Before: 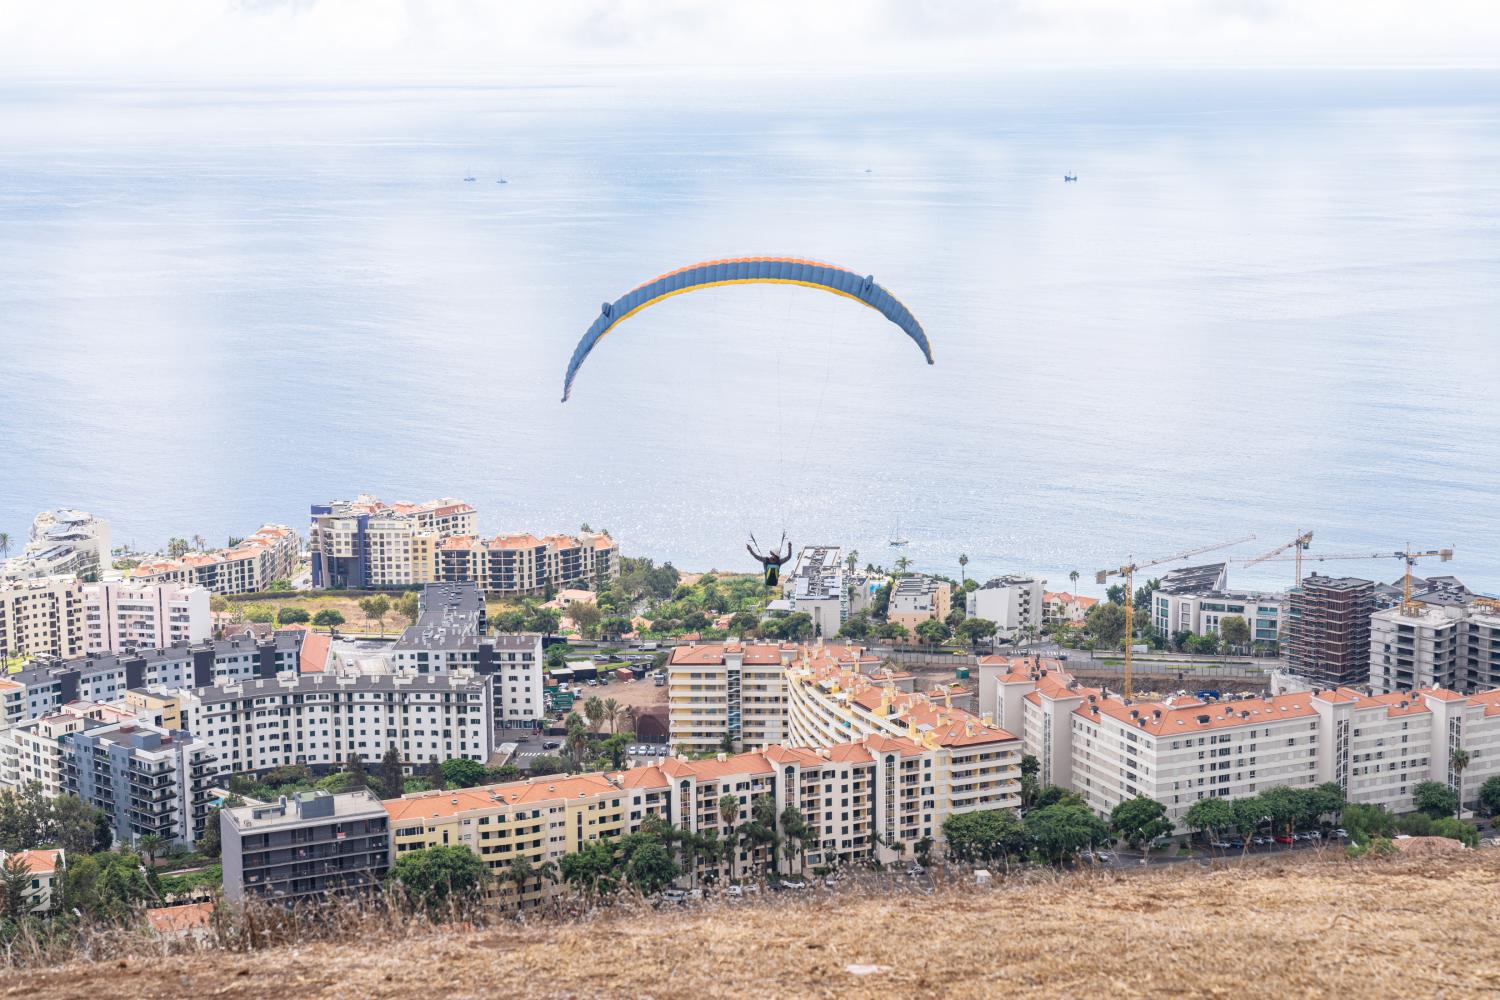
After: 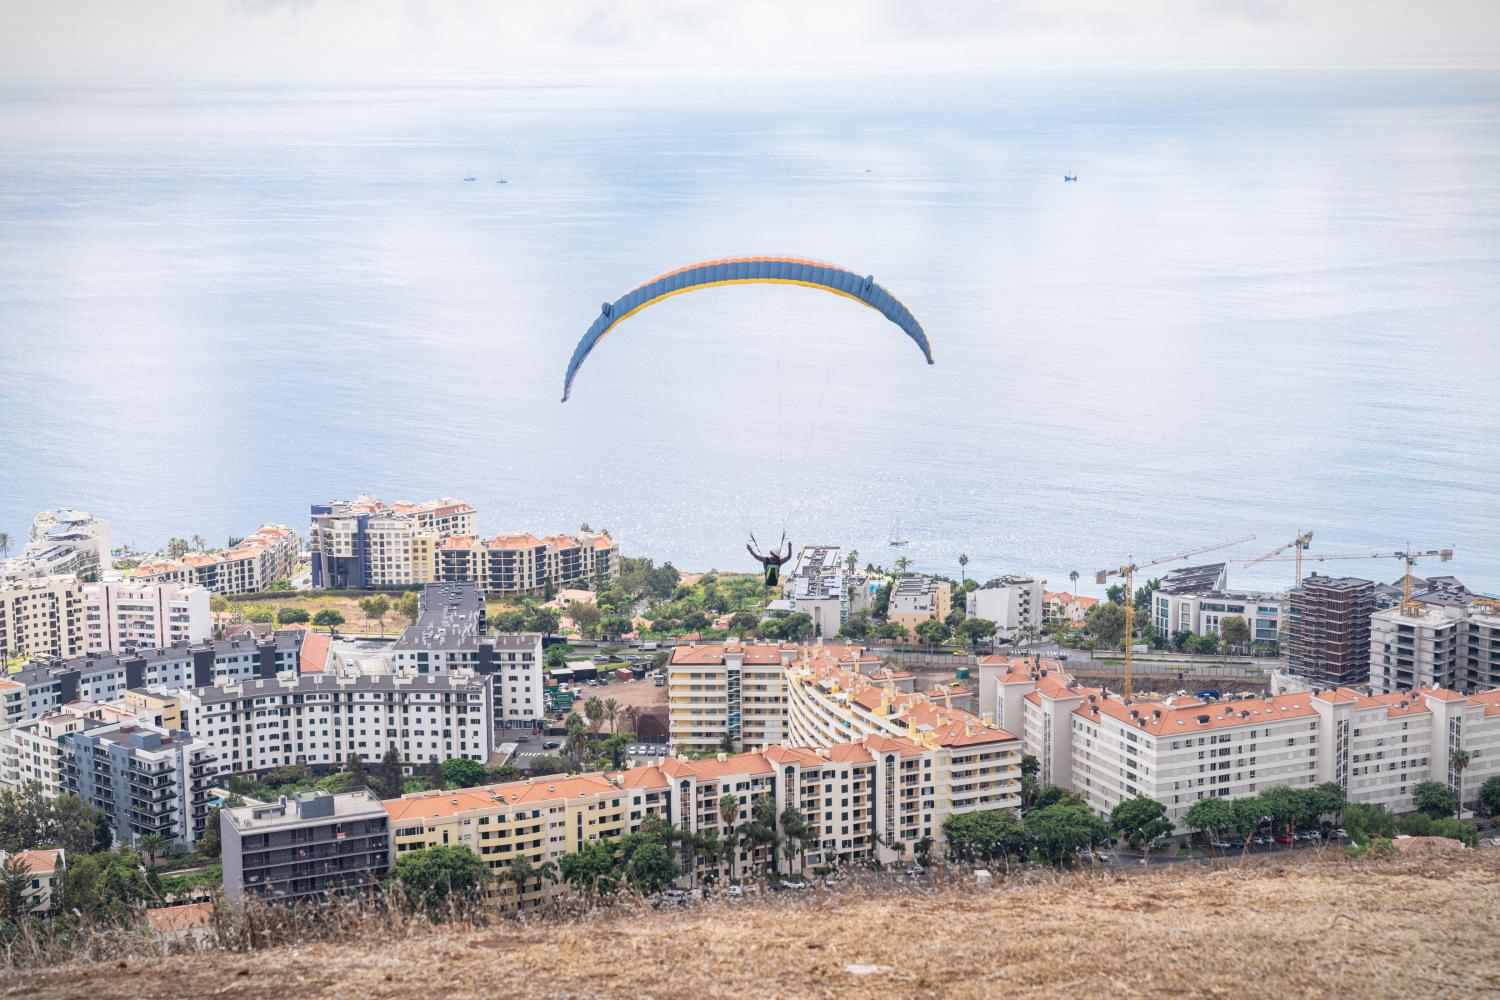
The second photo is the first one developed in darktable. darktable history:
vignetting: fall-off radius 100.06%, width/height ratio 1.336, dithering 8-bit output
